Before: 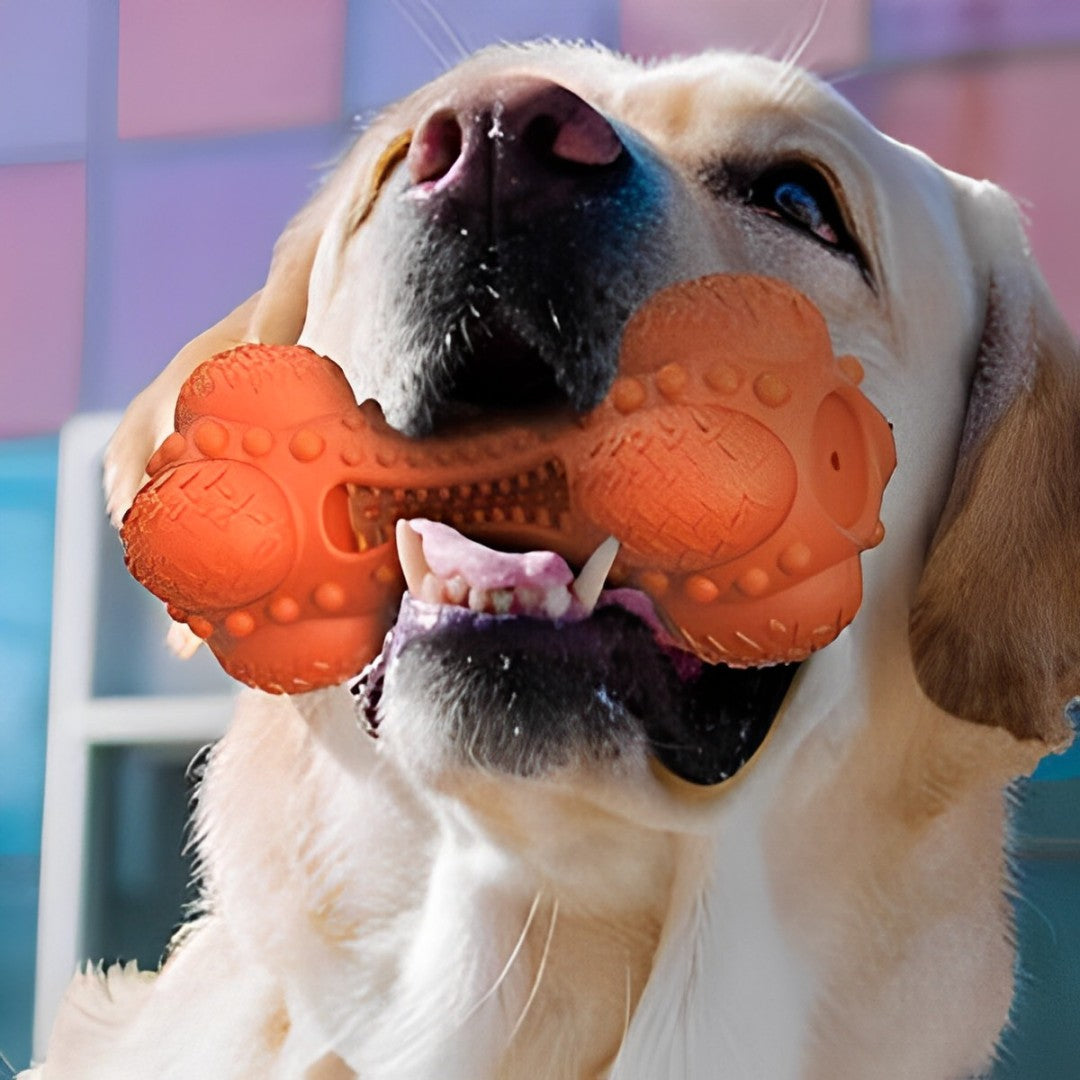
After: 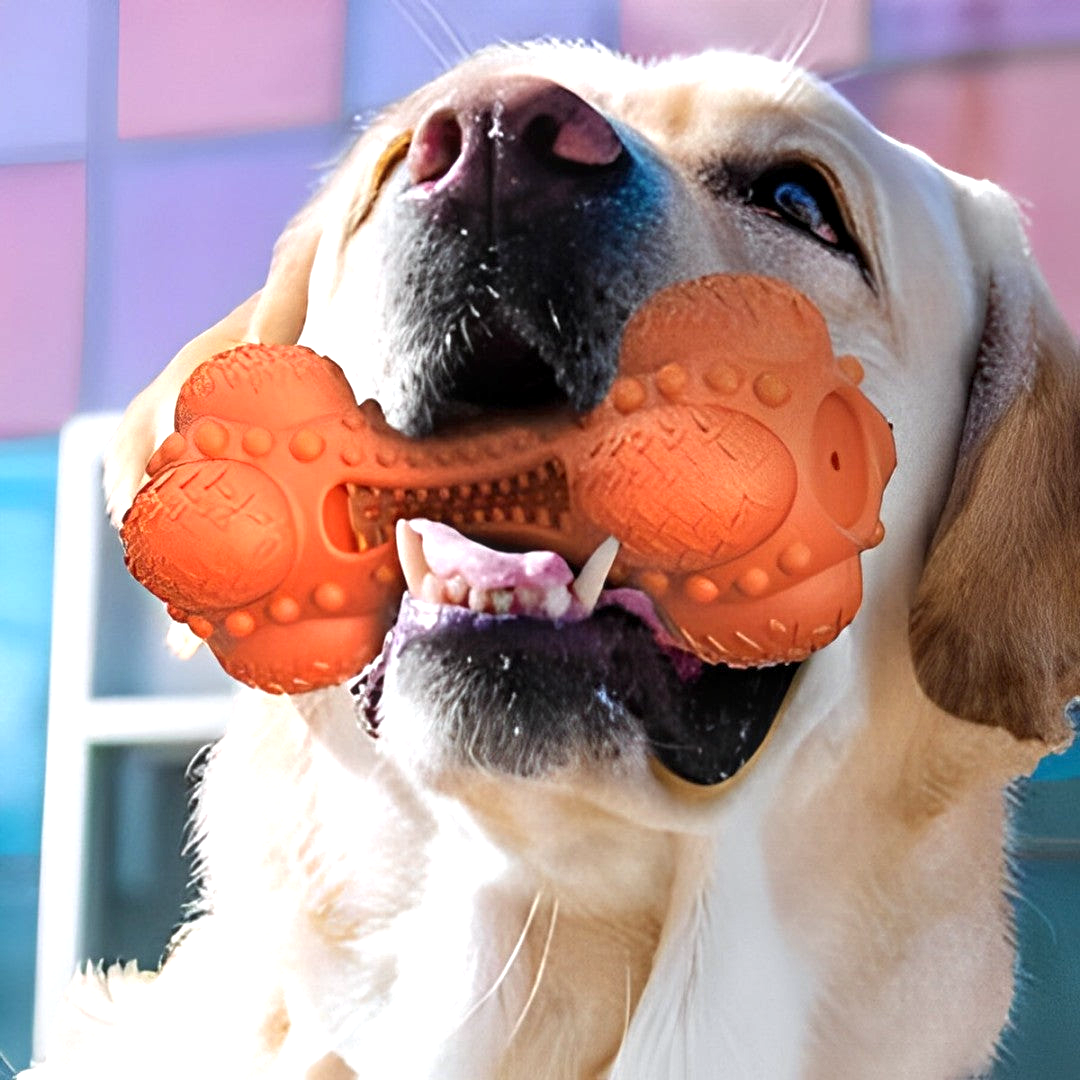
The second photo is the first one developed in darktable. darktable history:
white balance: red 0.988, blue 1.017
exposure: exposure 0.6 EV, compensate highlight preservation false
local contrast: on, module defaults
